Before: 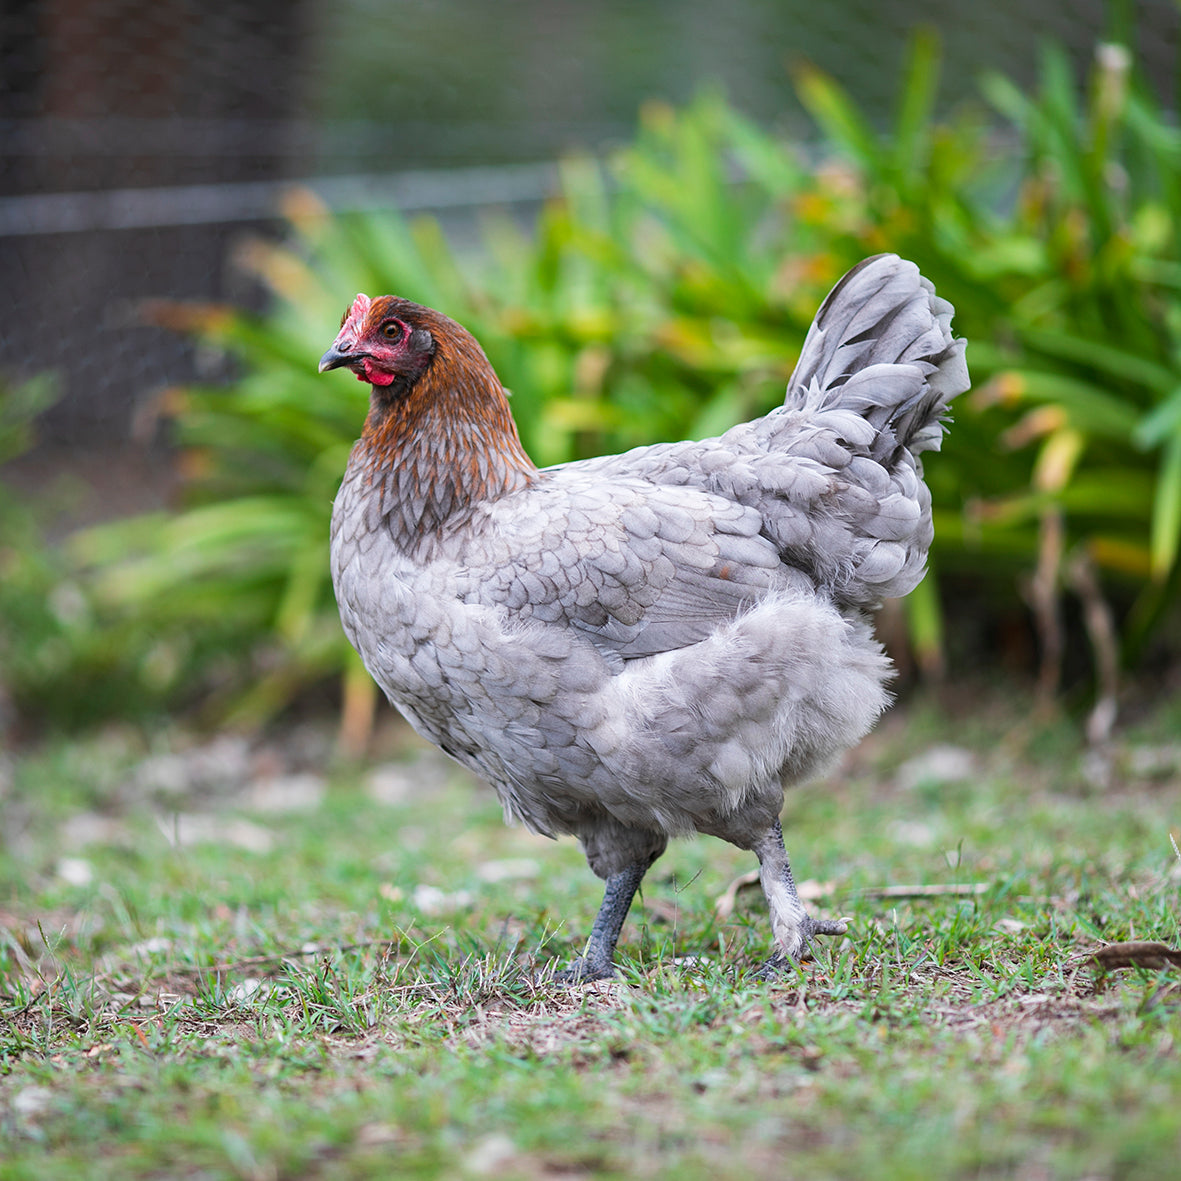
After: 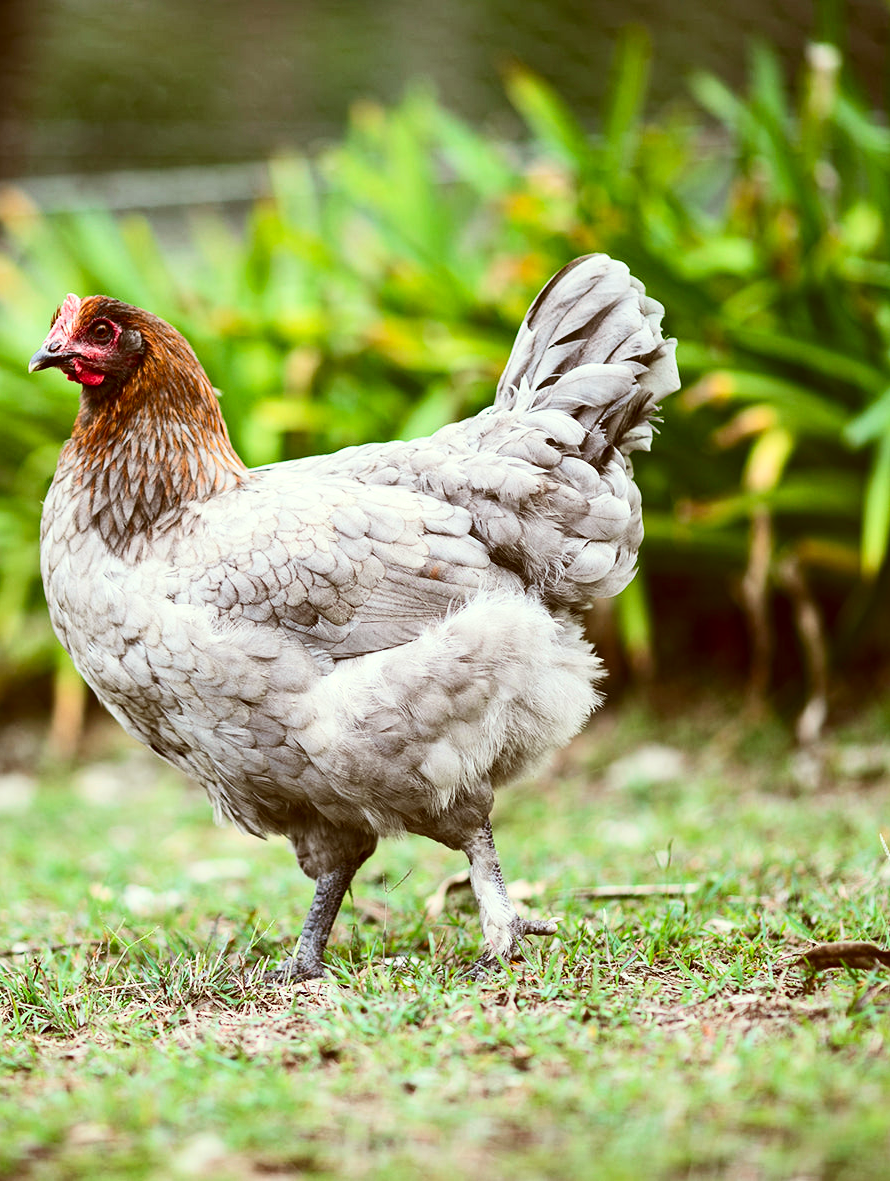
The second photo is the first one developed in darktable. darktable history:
crop and rotate: left 24.589%
contrast brightness saturation: contrast 0.281
color correction: highlights a* -5.43, highlights b* 9.8, shadows a* 9.93, shadows b* 24.11
exposure: exposure 0.203 EV, compensate exposure bias true, compensate highlight preservation false
